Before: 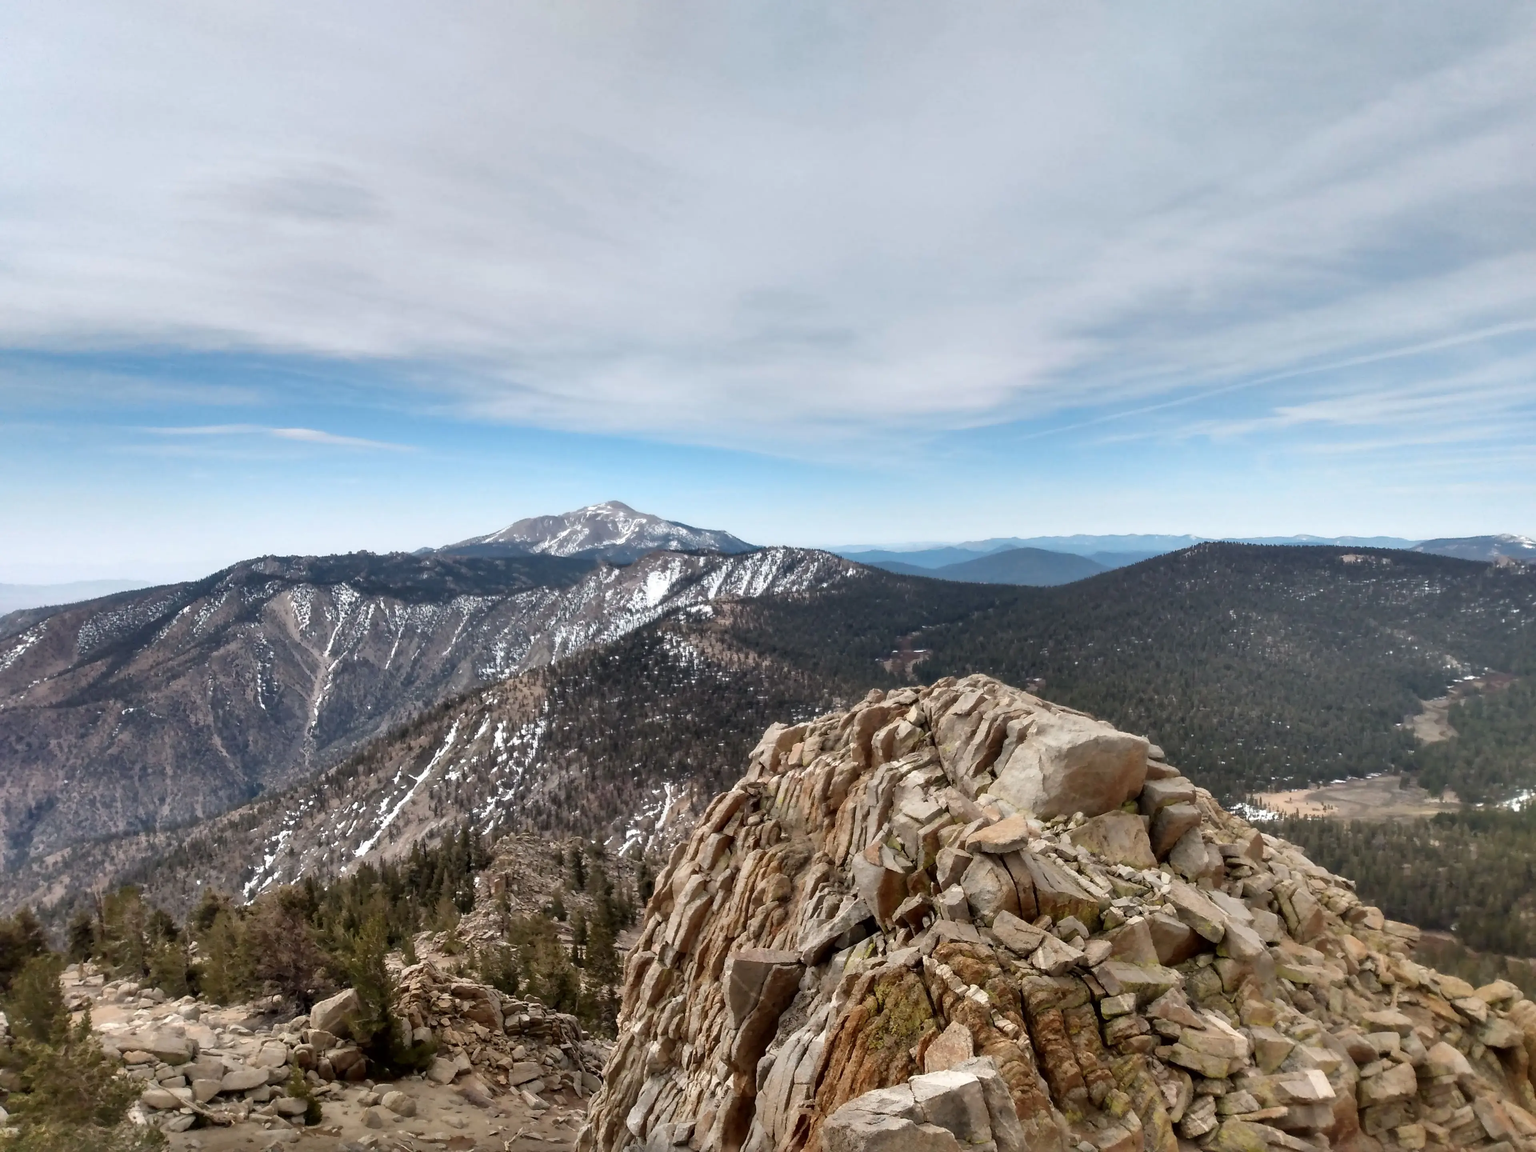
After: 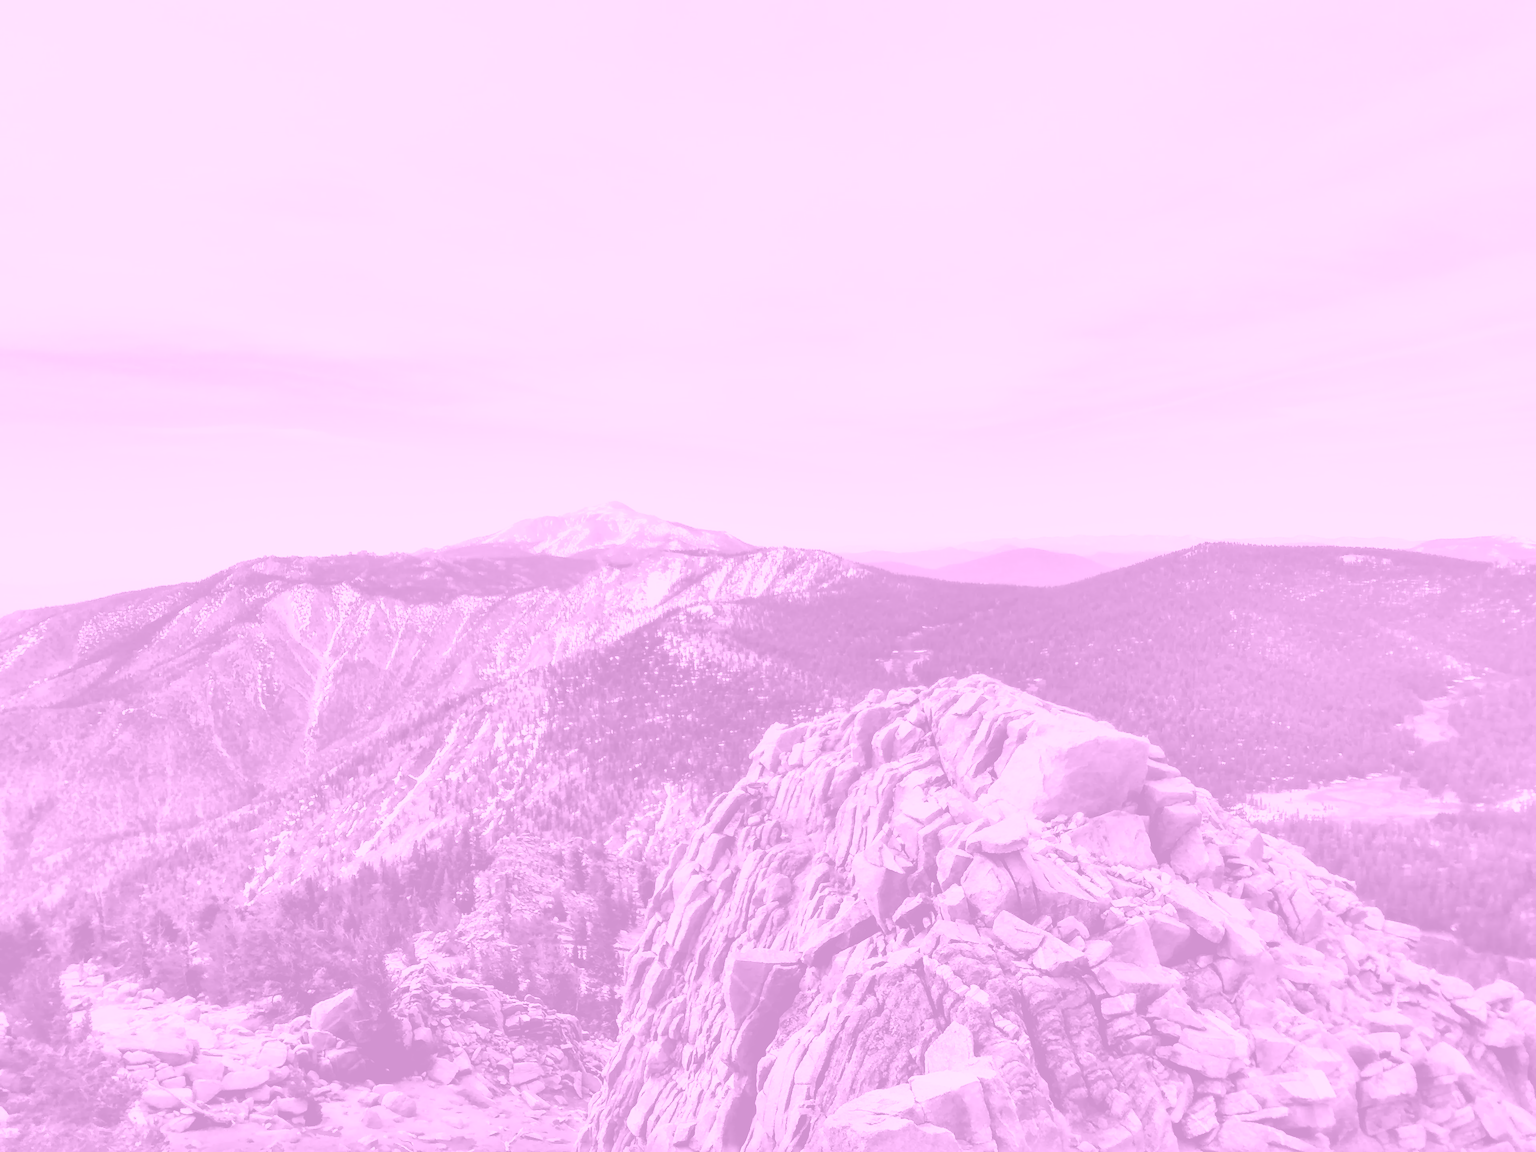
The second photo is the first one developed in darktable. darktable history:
color contrast: green-magenta contrast 0, blue-yellow contrast 0
colorize: hue 331.2°, saturation 75%, source mix 30.28%, lightness 70.52%, version 1
tone curve: curves: ch0 [(0.016, 0.011) (0.094, 0.016) (0.469, 0.508) (0.721, 0.862) (1, 1)], color space Lab, linked channels, preserve colors none
